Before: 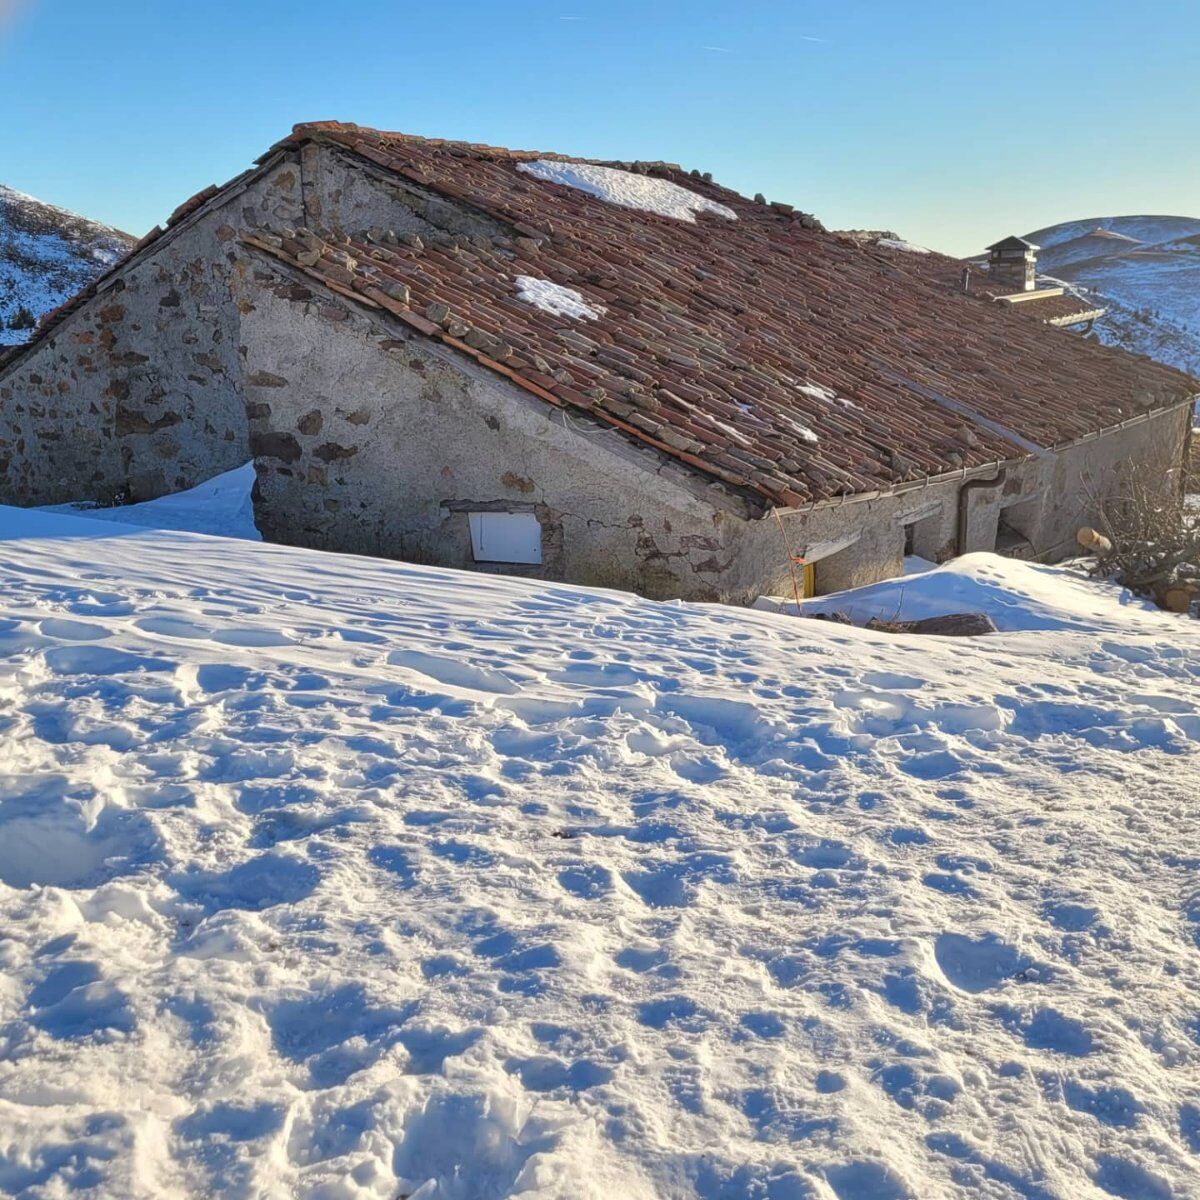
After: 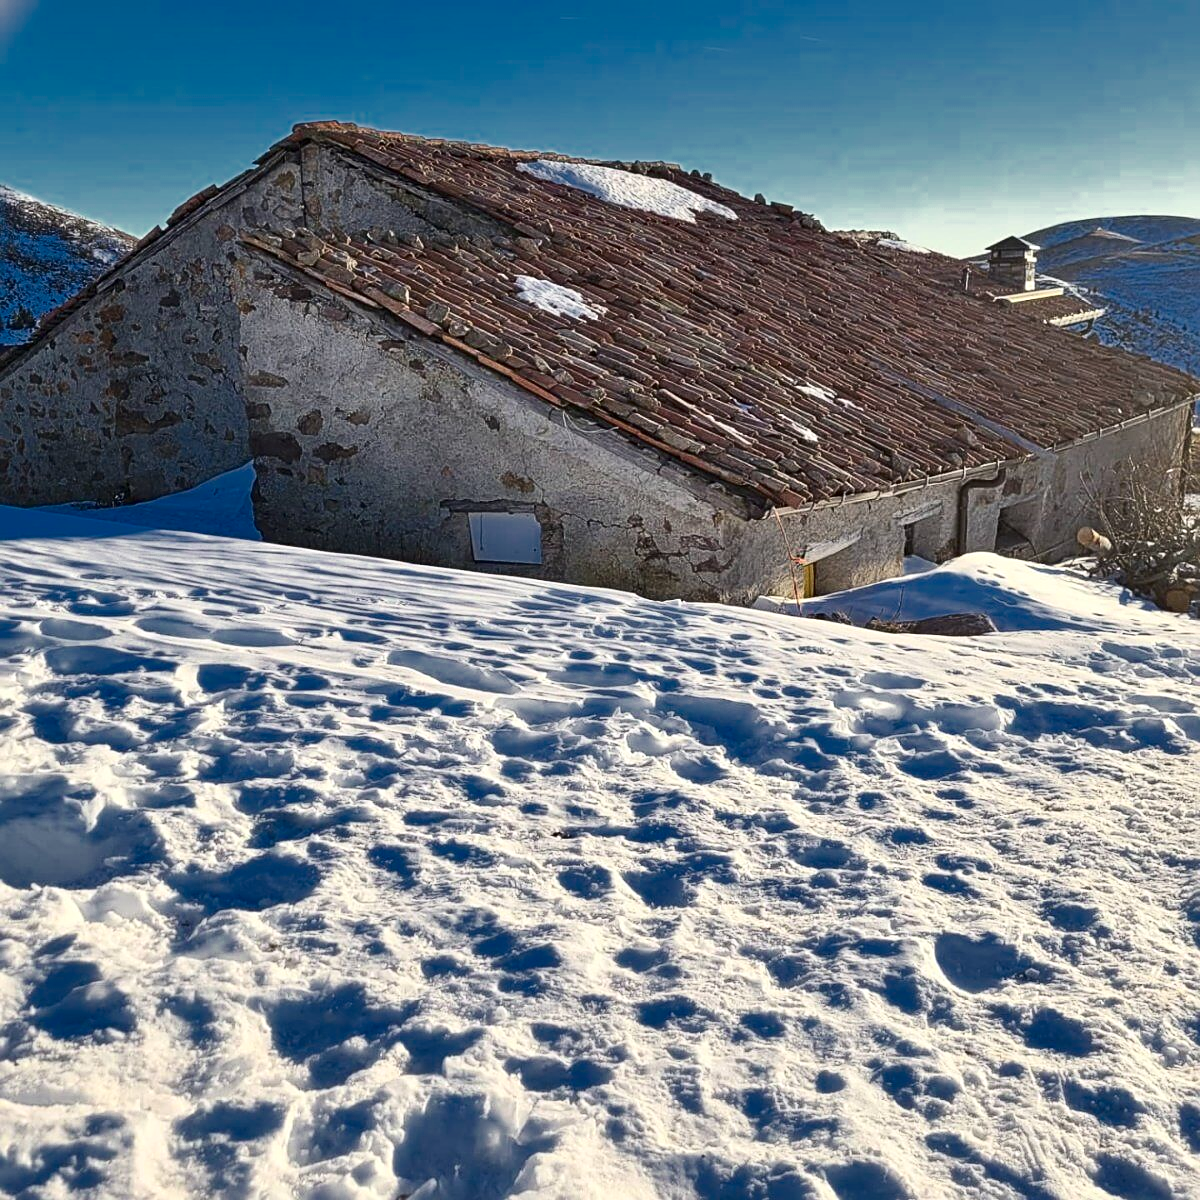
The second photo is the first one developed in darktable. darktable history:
sharpen: on, module defaults
contrast brightness saturation: contrast 0.22
color zones: curves: ch0 [(0, 0.497) (0.143, 0.5) (0.286, 0.5) (0.429, 0.483) (0.571, 0.116) (0.714, -0.006) (0.857, 0.28) (1, 0.497)]
